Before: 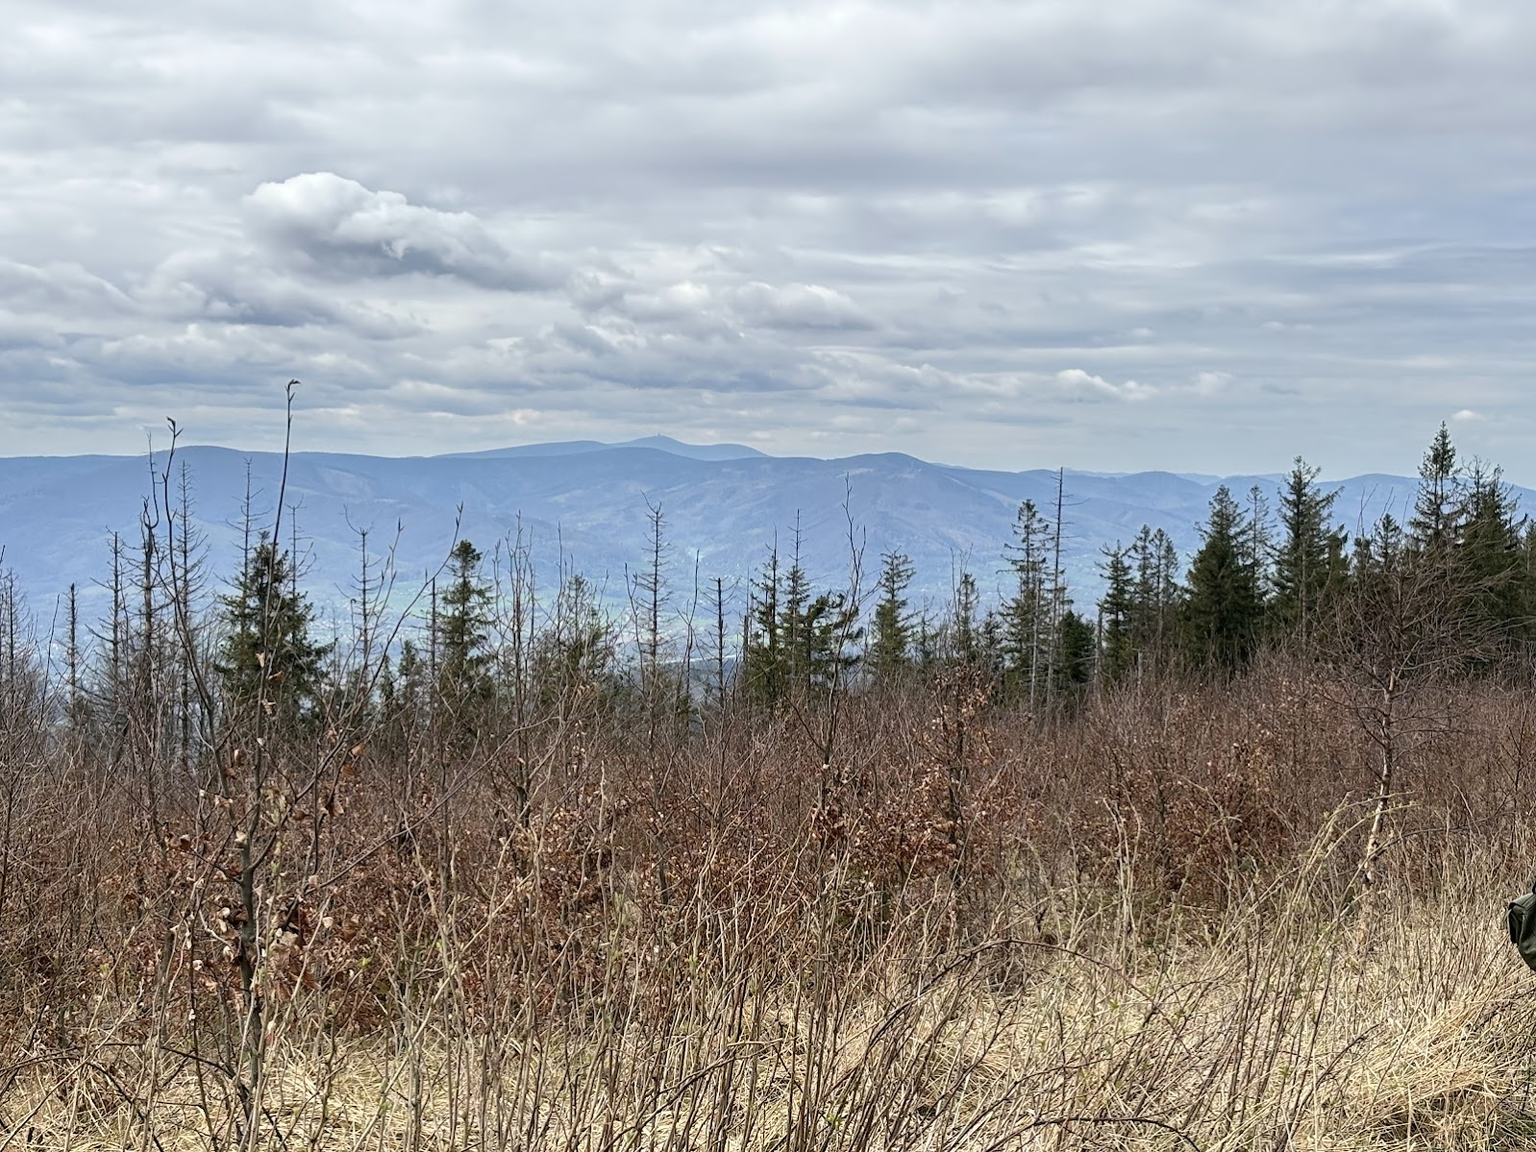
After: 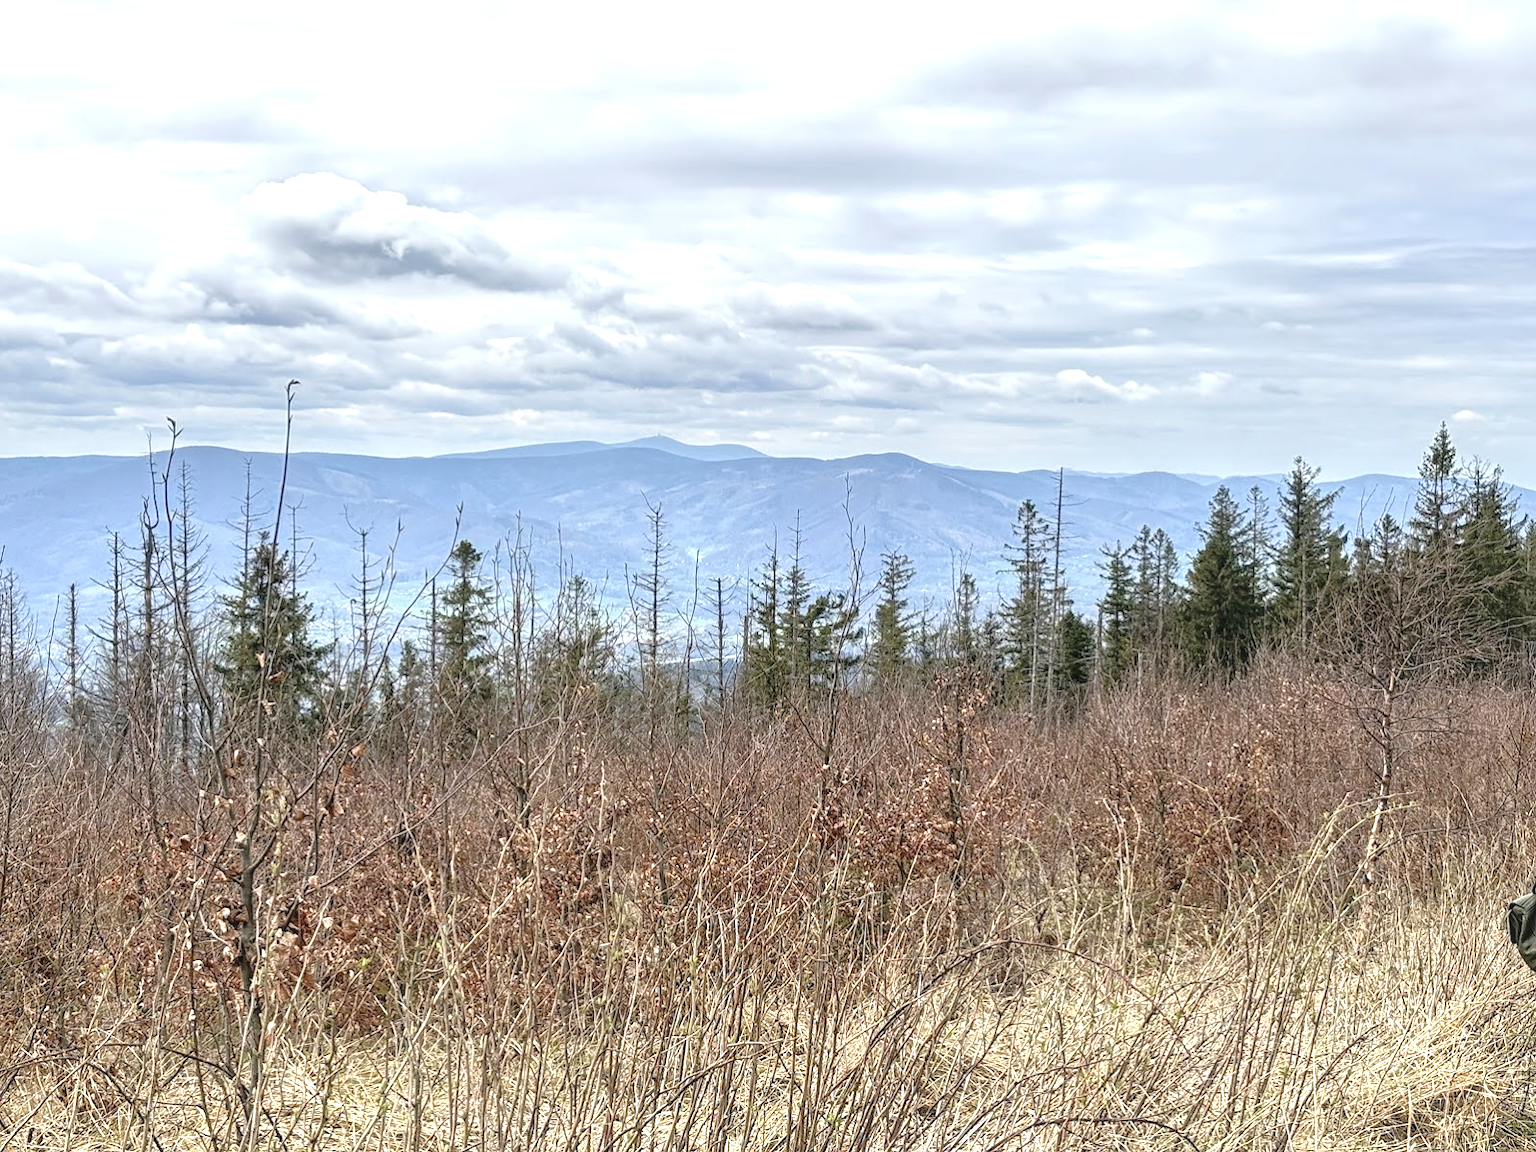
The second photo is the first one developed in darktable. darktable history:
exposure: exposure 0.77 EV, compensate exposure bias true, compensate highlight preservation false
local contrast: detail 110%
tone equalizer: -8 EV 0.015 EV, -7 EV -0.012 EV, -6 EV 0.02 EV, -5 EV 0.047 EV, -4 EV 0.244 EV, -3 EV 0.678 EV, -2 EV 0.572 EV, -1 EV 0.193 EV, +0 EV 0.049 EV
contrast brightness saturation: contrast -0.088, brightness -0.04, saturation -0.112
